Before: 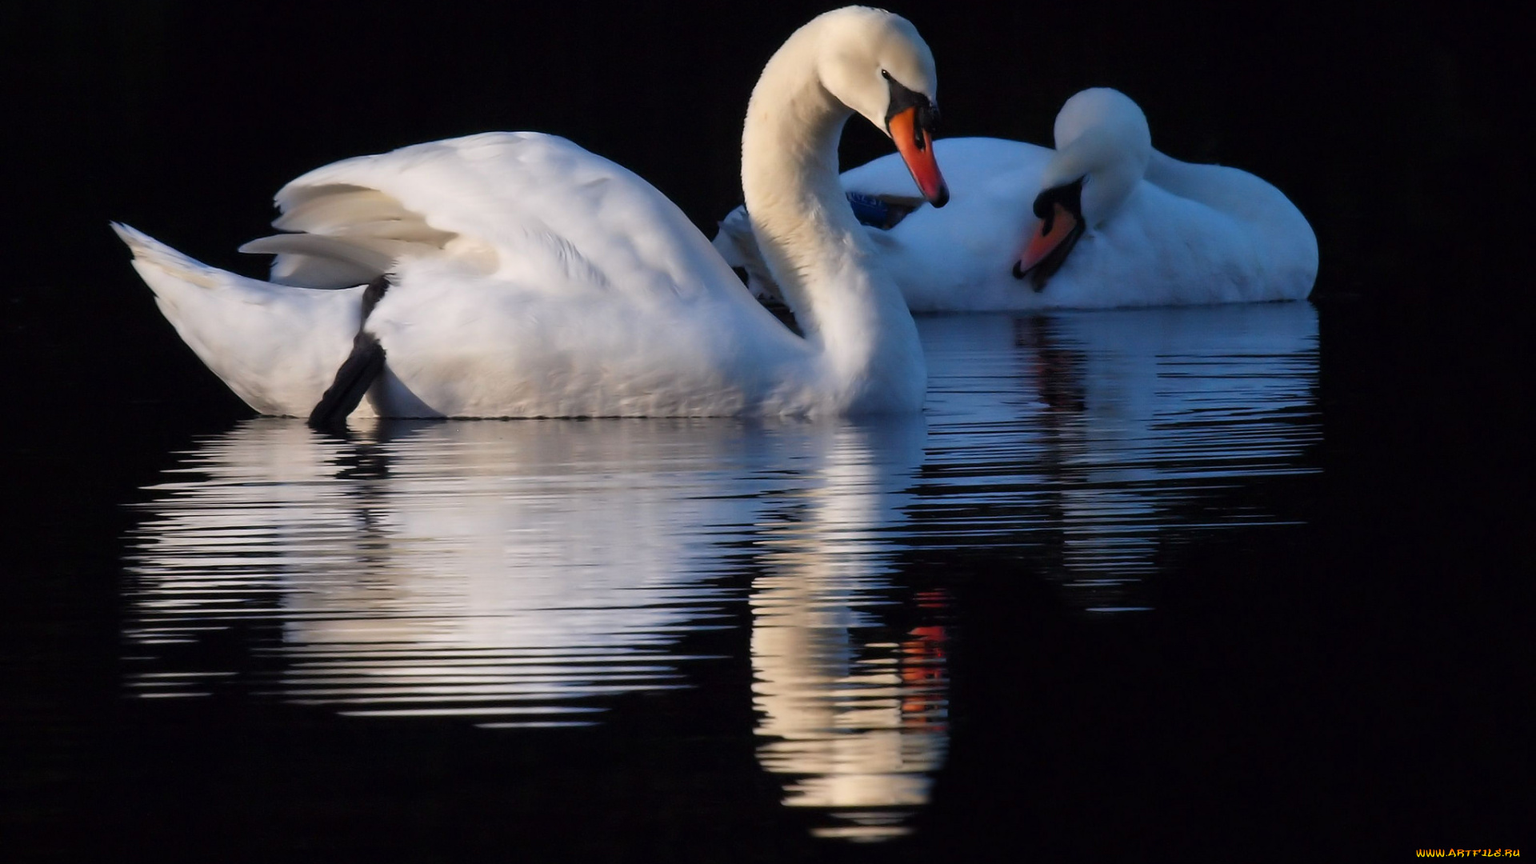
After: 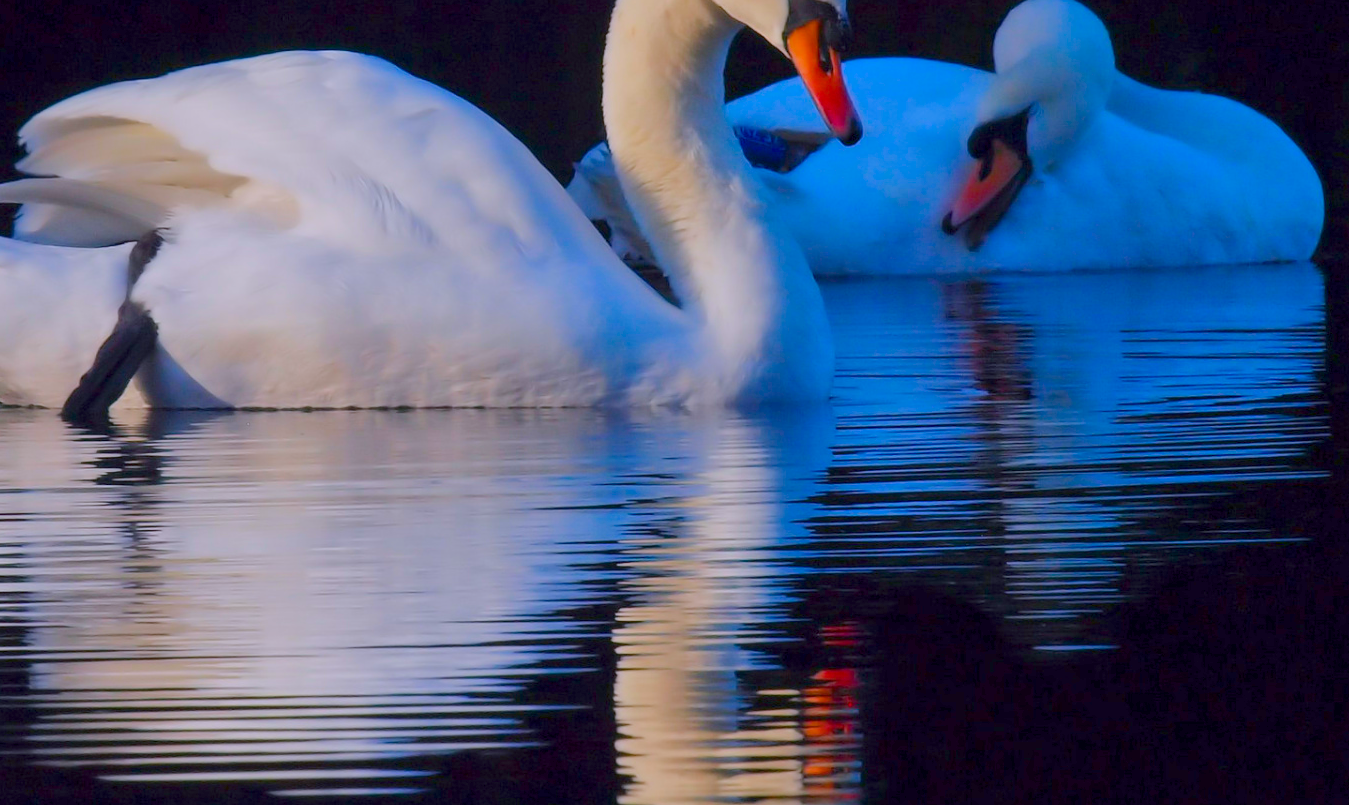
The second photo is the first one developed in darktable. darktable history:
color balance rgb: shadows lift › chroma 1.034%, shadows lift › hue 217.76°, linear chroma grading › global chroma 15.226%, perceptual saturation grading › global saturation 19.651%, perceptual brilliance grading › mid-tones 9.854%, perceptual brilliance grading › shadows 15.373%, global vibrance 23.874%, contrast -24.871%
color calibration: illuminant as shot in camera, x 0.358, y 0.373, temperature 4628.91 K
crop and rotate: left 16.88%, top 10.679%, right 12.845%, bottom 14.698%
exposure: black level correction 0.001, compensate exposure bias true, compensate highlight preservation false
